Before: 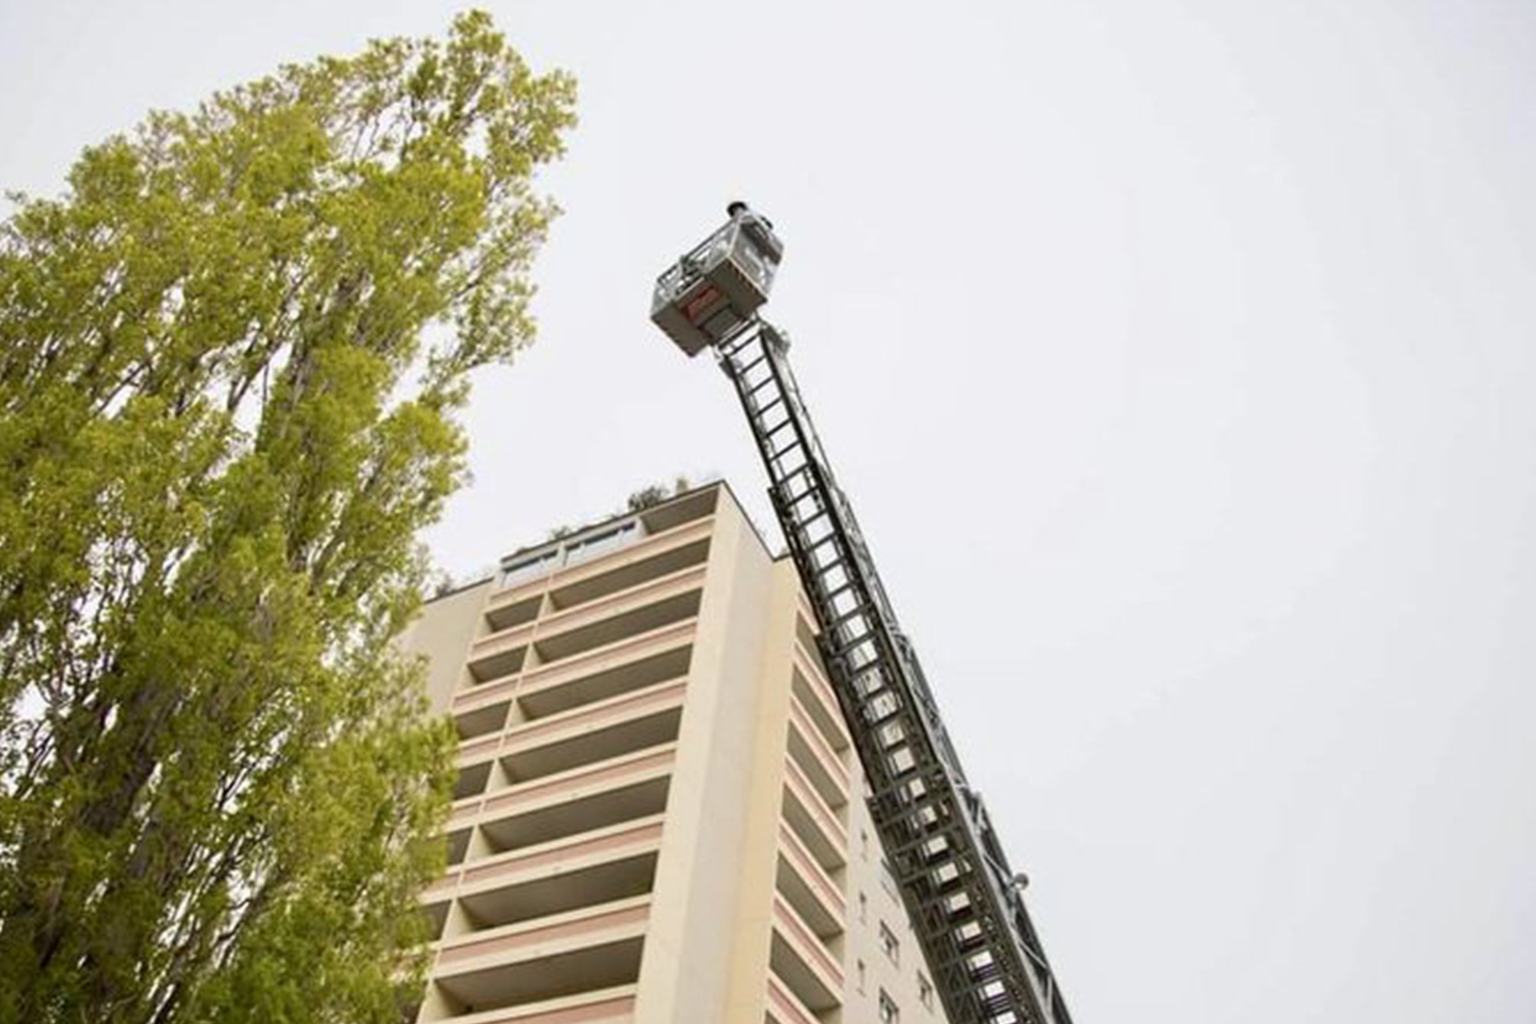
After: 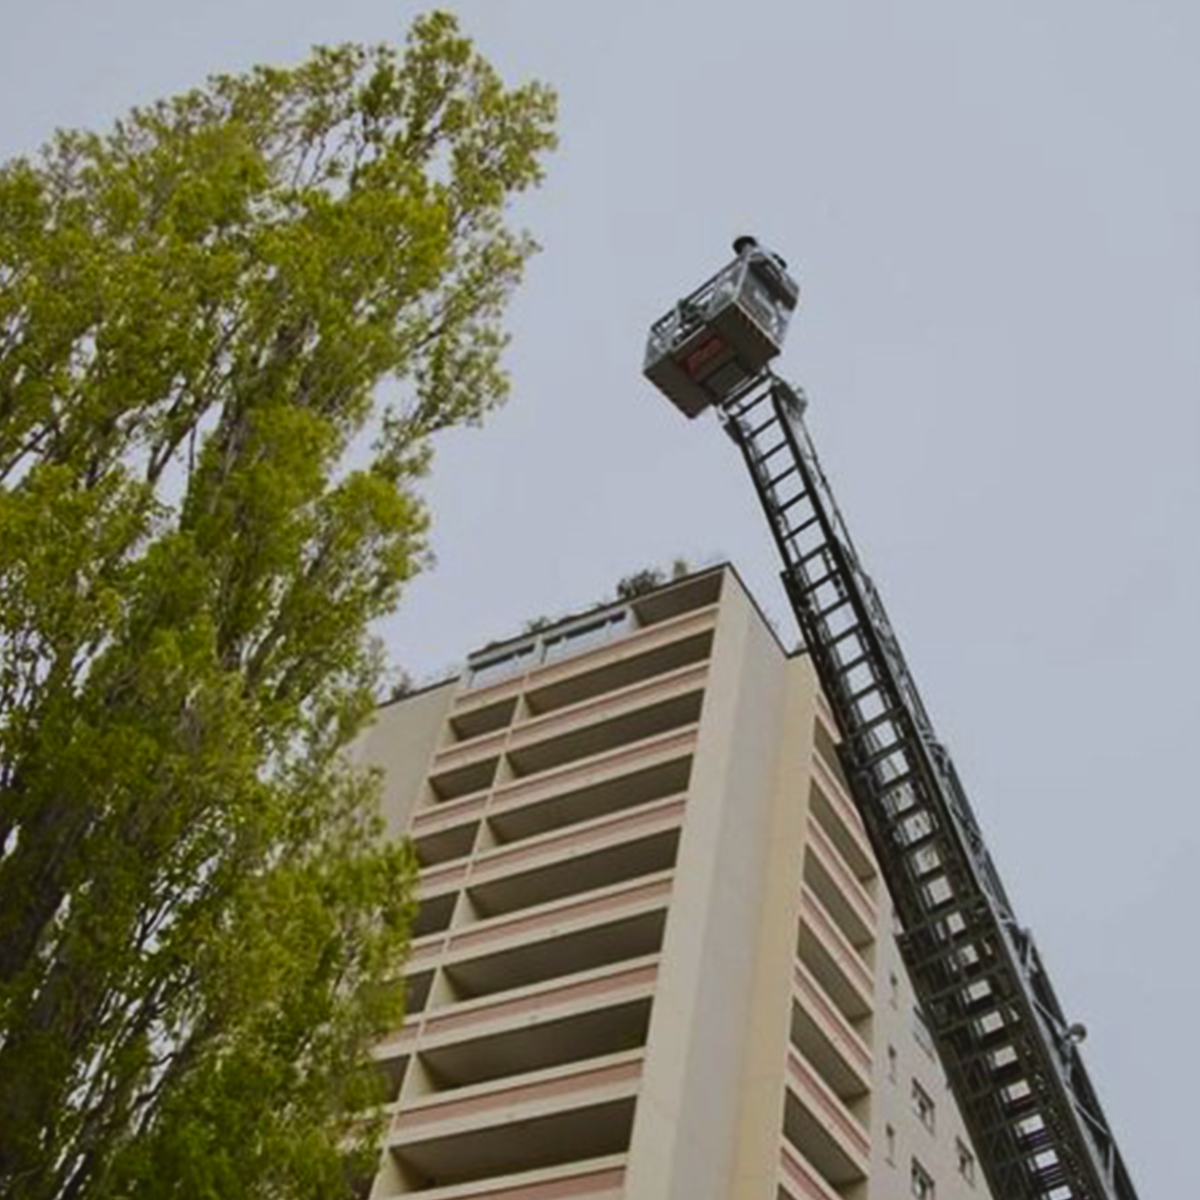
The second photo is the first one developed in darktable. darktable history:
contrast brightness saturation: contrast 0.18, saturation 0.3
crop and rotate: left 6.617%, right 26.717%
exposure: black level correction -0.016, exposure -1.018 EV, compensate highlight preservation false
white balance: red 0.974, blue 1.044
